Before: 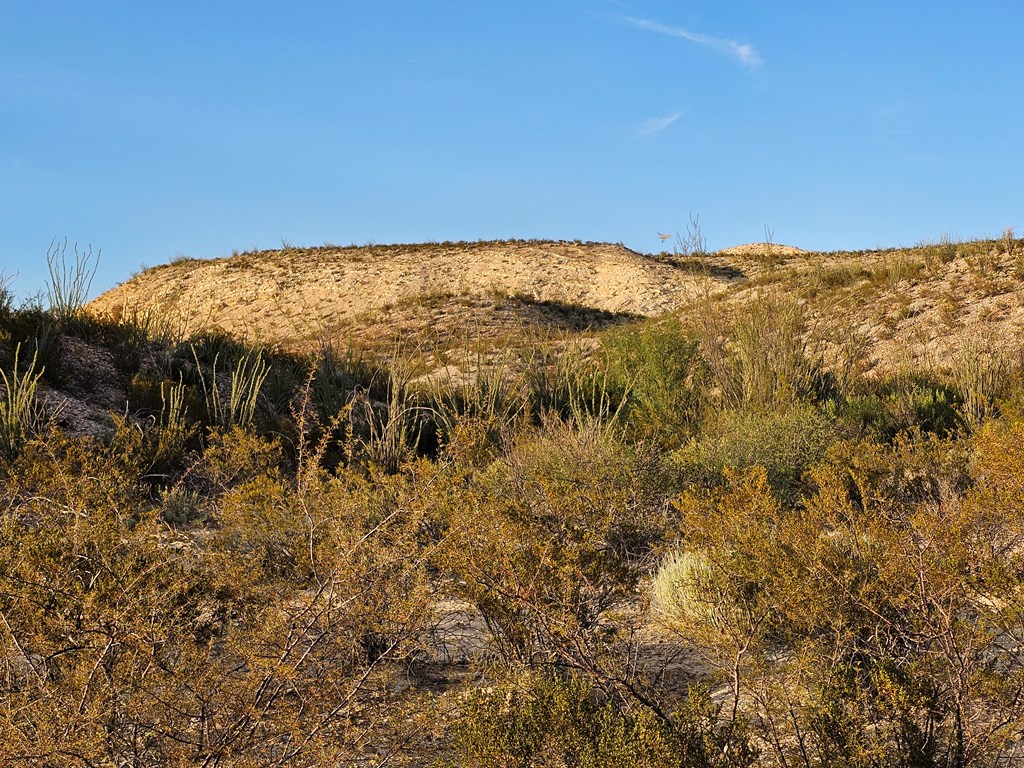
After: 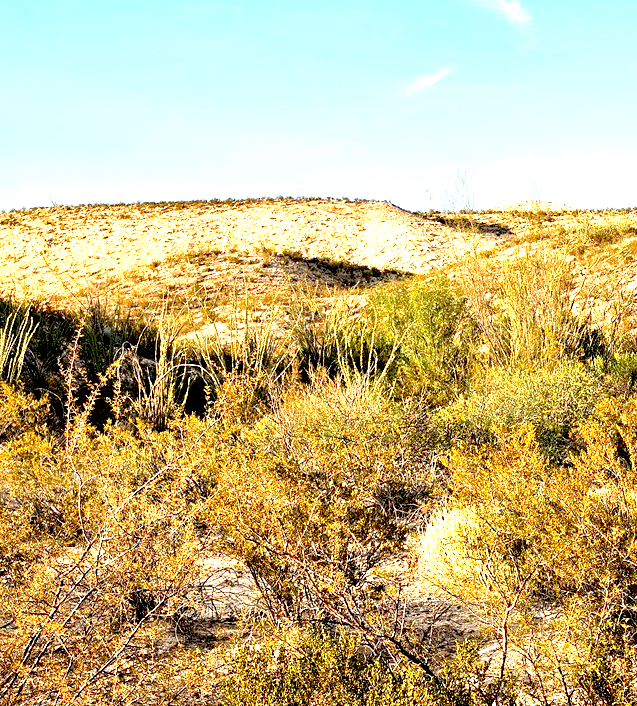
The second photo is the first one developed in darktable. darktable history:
crop and rotate: left 22.731%, top 5.635%, right 15.051%, bottom 2.338%
exposure: black level correction 0.014, exposure 1.774 EV, compensate highlight preservation false
